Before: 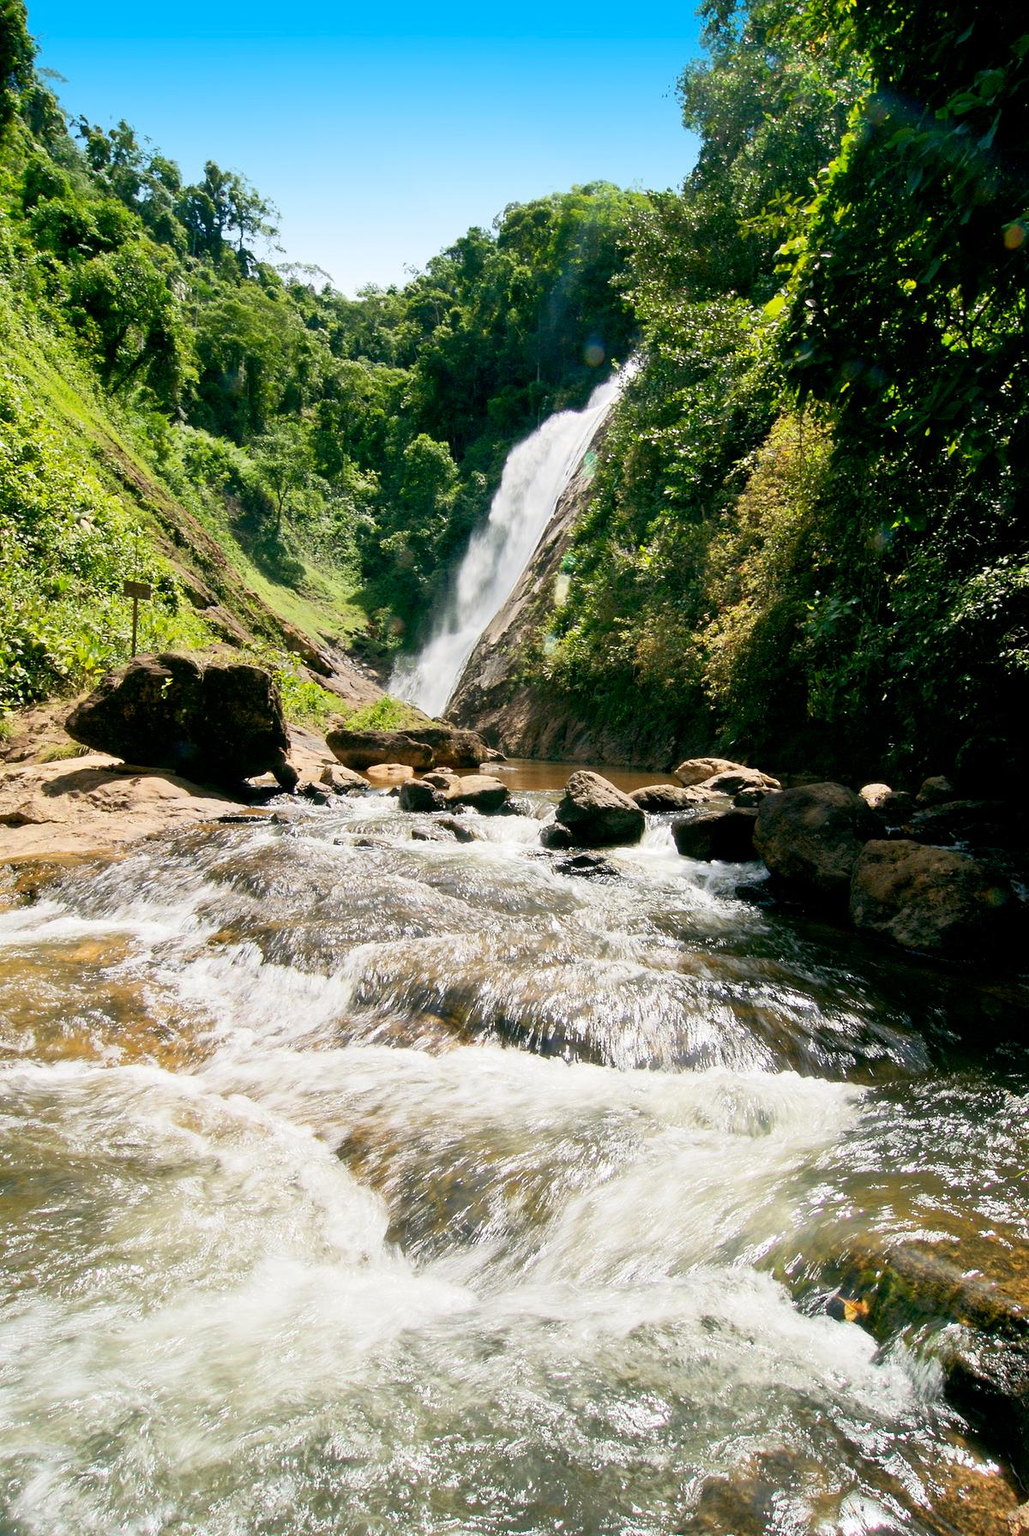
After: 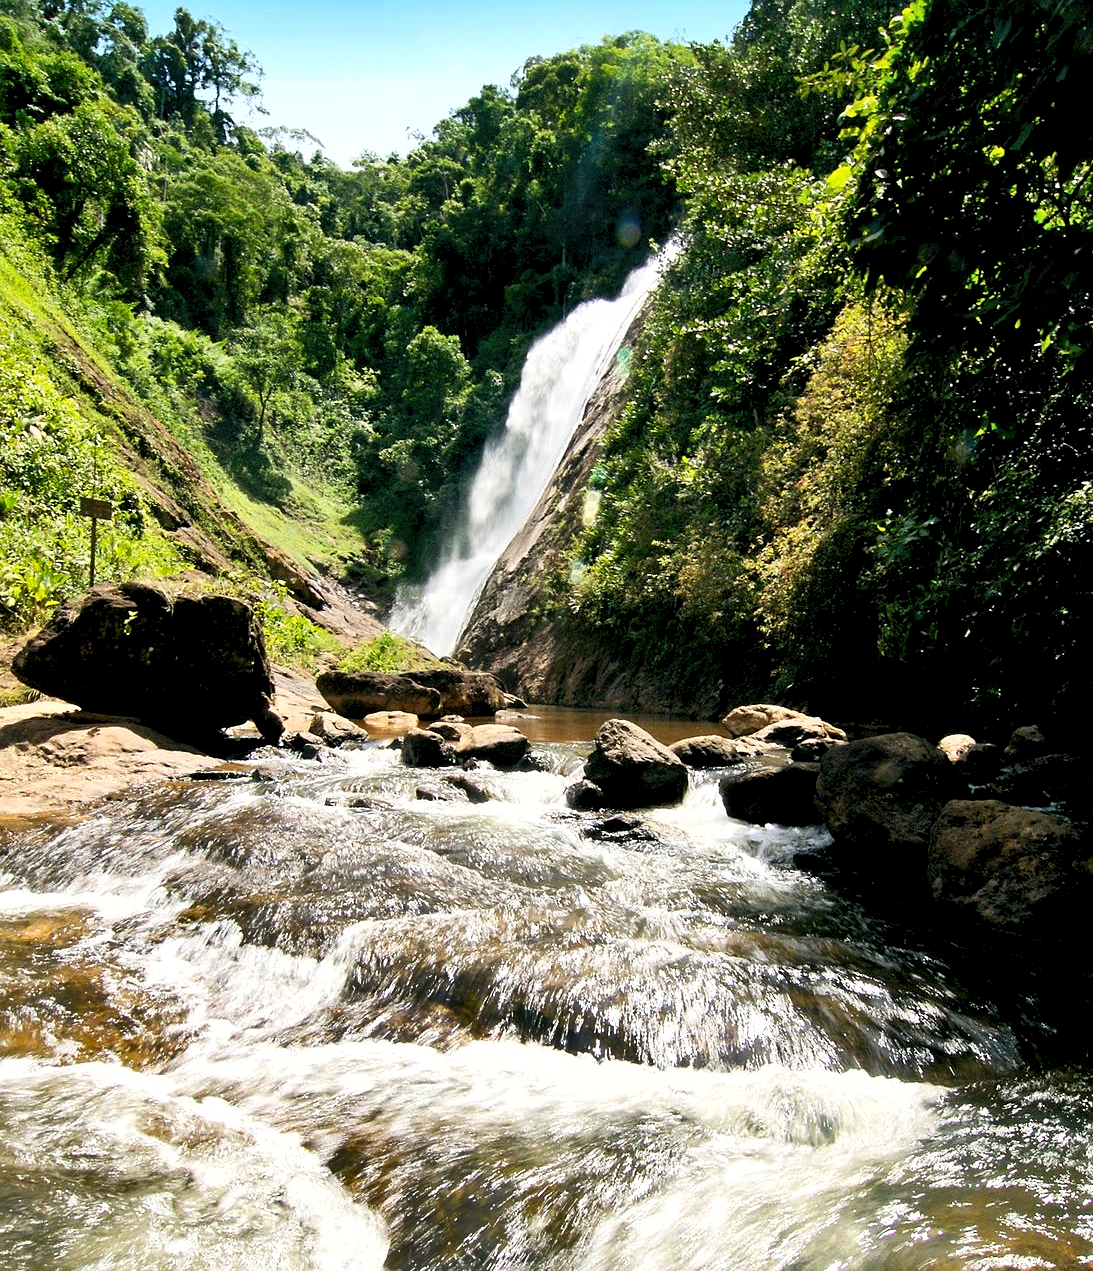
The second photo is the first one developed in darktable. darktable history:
shadows and highlights: radius 108.53, shadows 23.55, highlights -57.65, low approximation 0.01, soften with gaussian
sharpen: amount 0.208
crop: left 5.368%, top 10.073%, right 3.537%, bottom 18.998%
levels: levels [0.062, 0.494, 0.925]
